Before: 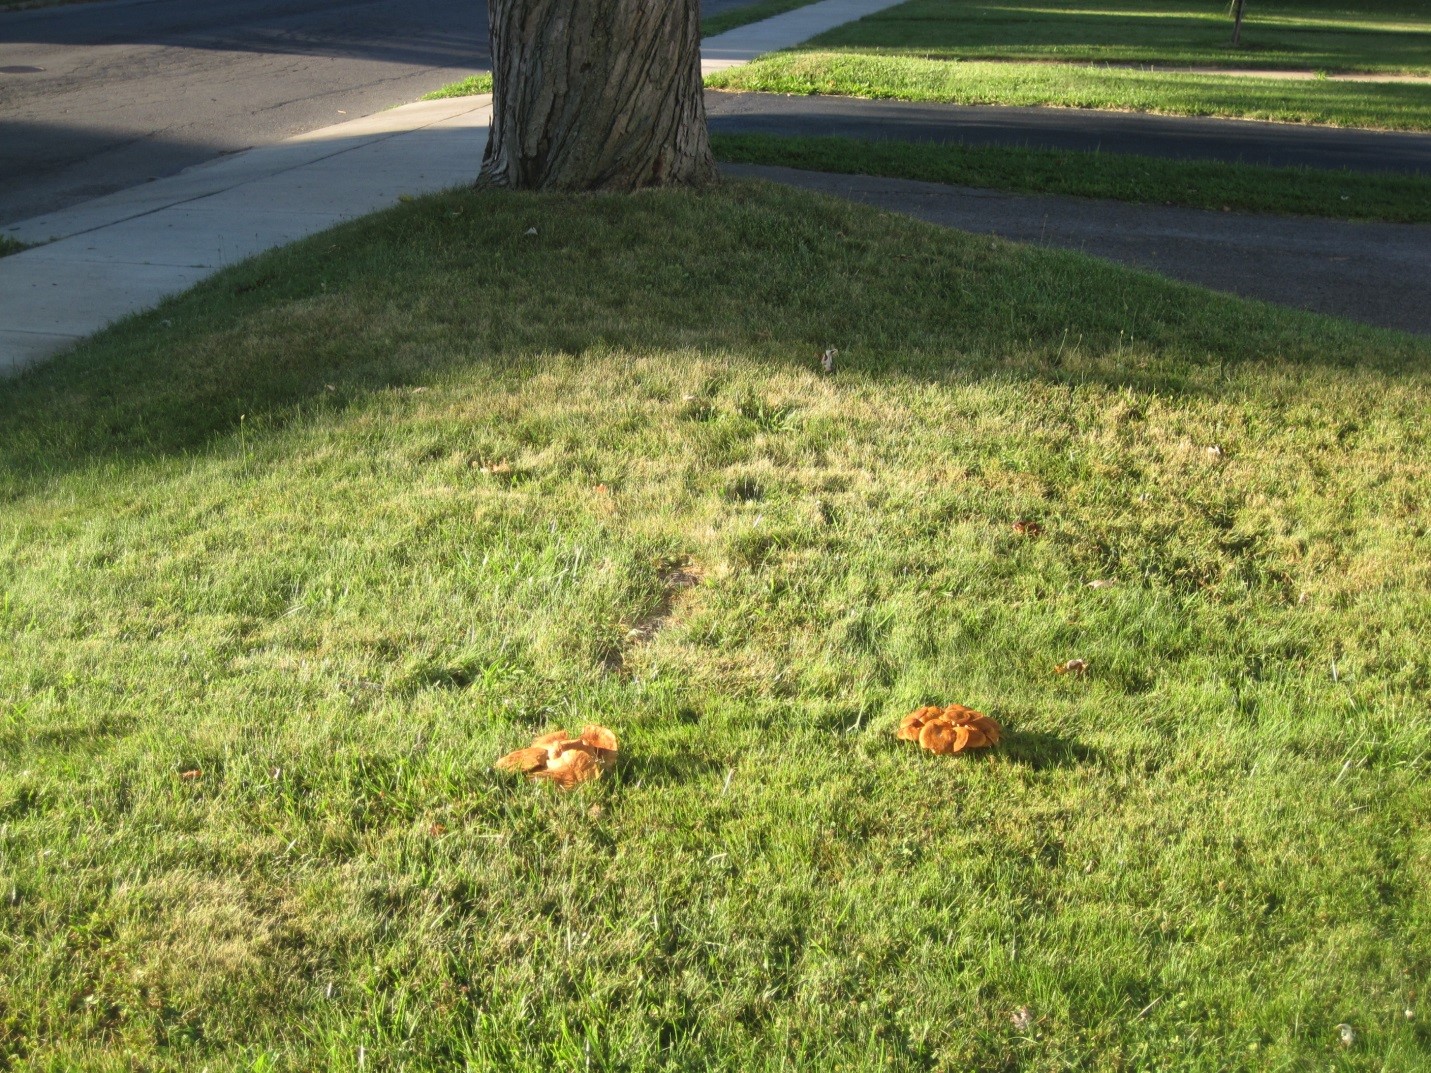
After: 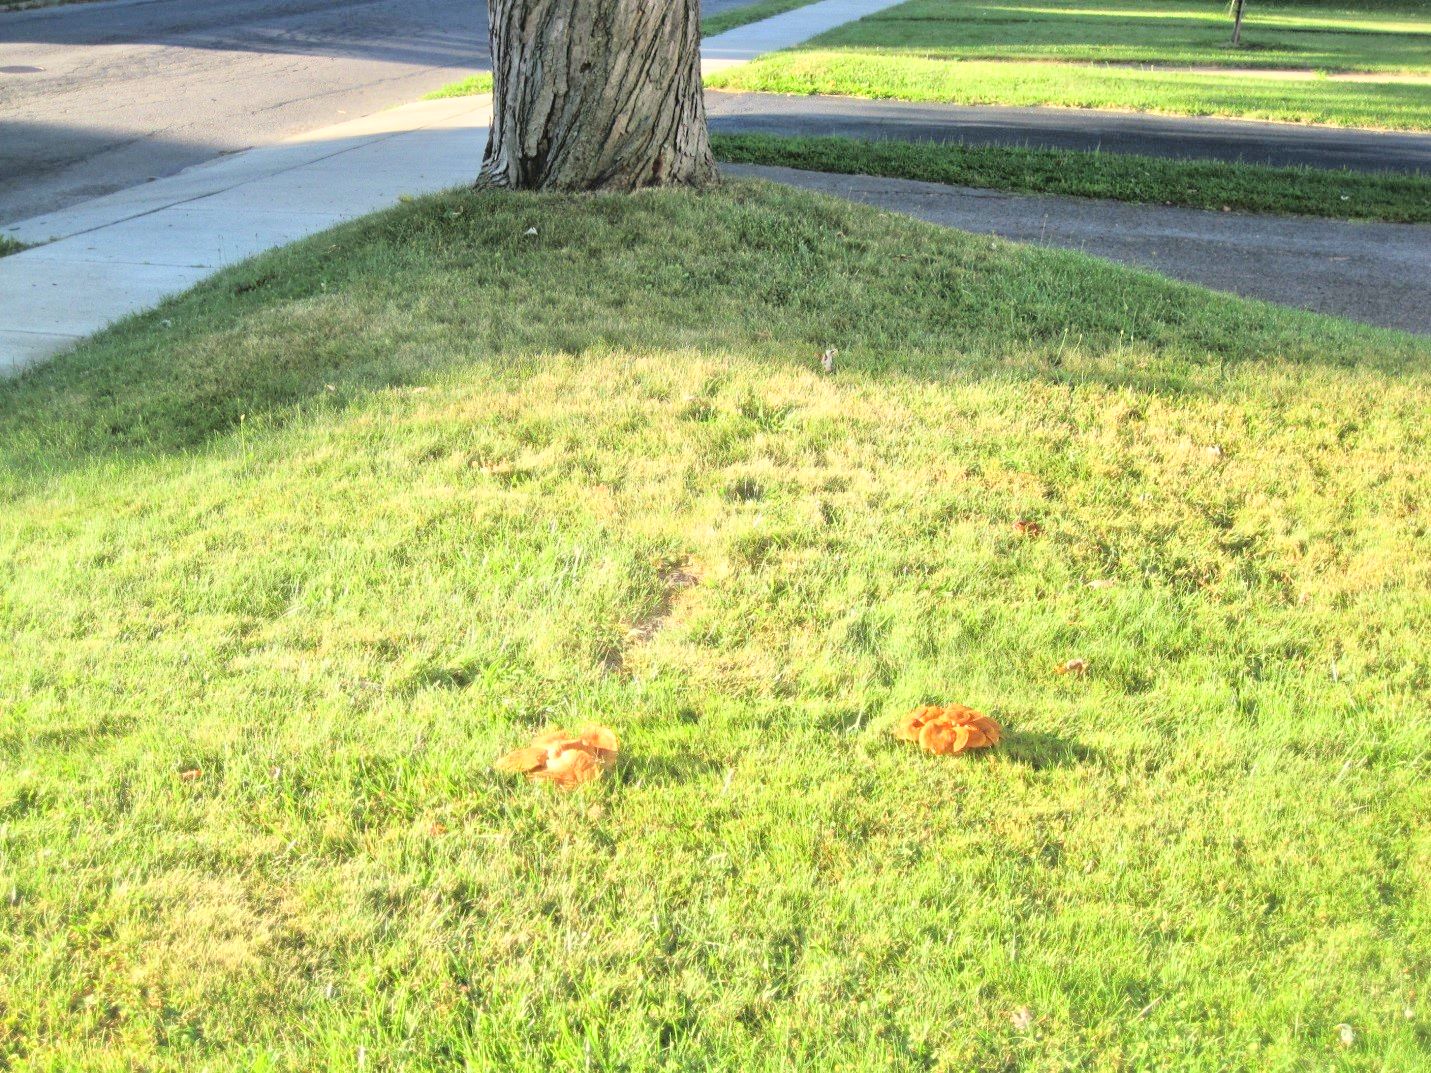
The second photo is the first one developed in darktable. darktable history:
base curve: curves: ch0 [(0, 0) (0.028, 0.03) (0.121, 0.232) (0.46, 0.748) (0.859, 0.968) (1, 1)]
tone equalizer: -7 EV 0.158 EV, -6 EV 0.602 EV, -5 EV 1.17 EV, -4 EV 1.3 EV, -3 EV 1.18 EV, -2 EV 0.6 EV, -1 EV 0.159 EV, mask exposure compensation -0.496 EV
